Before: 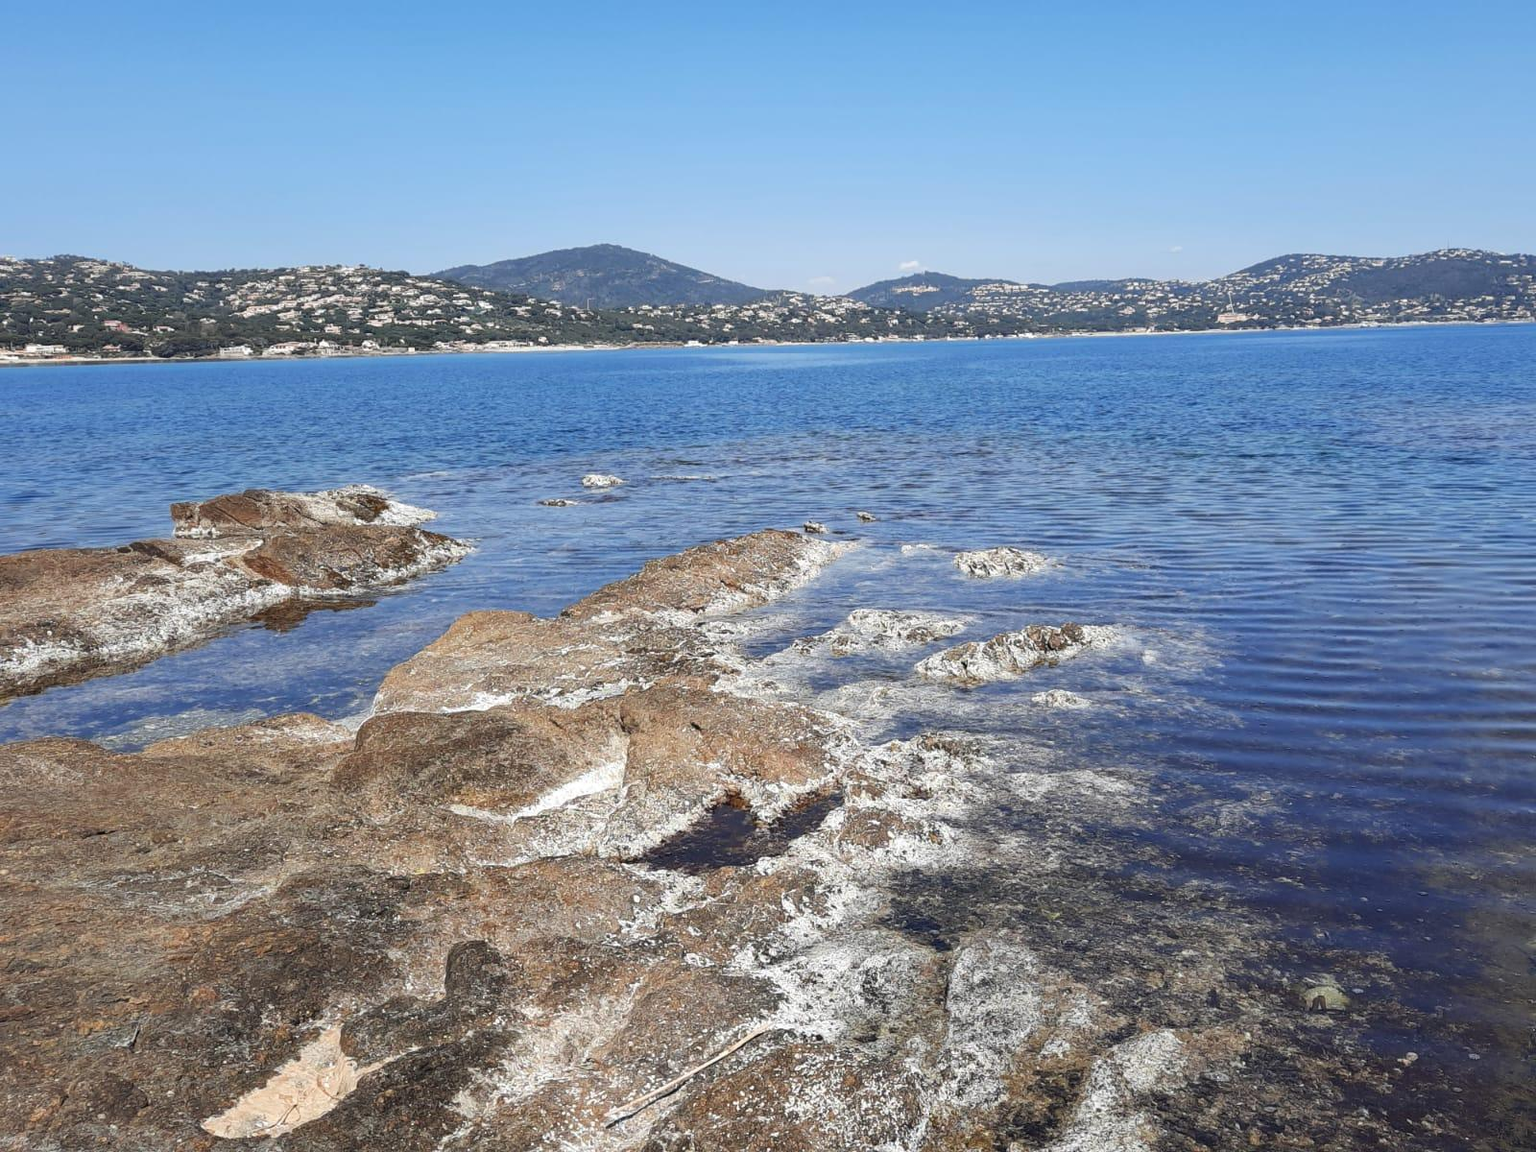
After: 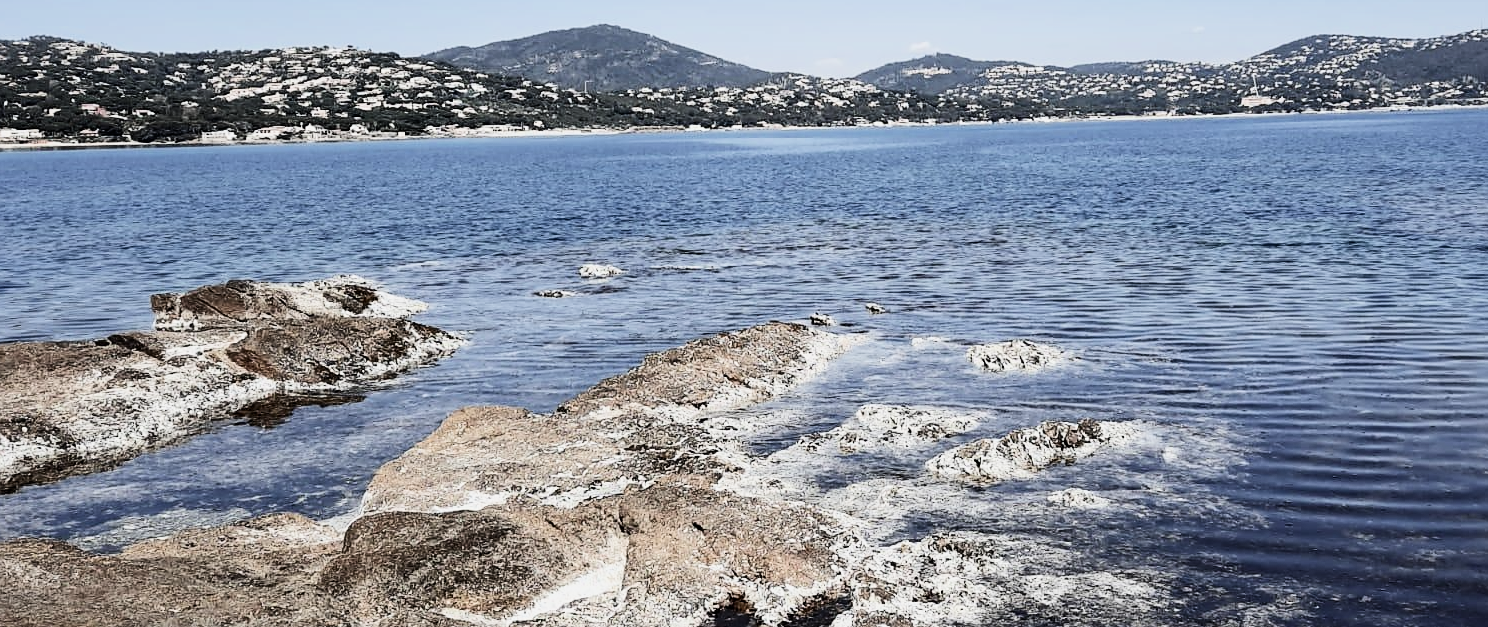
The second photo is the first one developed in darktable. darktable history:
filmic rgb: black relative exposure -5 EV, hardness 2.88, contrast 1.4
sharpen: radius 1.458, amount 0.398, threshold 1.271
contrast brightness saturation: contrast 0.25, saturation -0.31
crop: left 1.744%, top 19.225%, right 5.069%, bottom 28.357%
